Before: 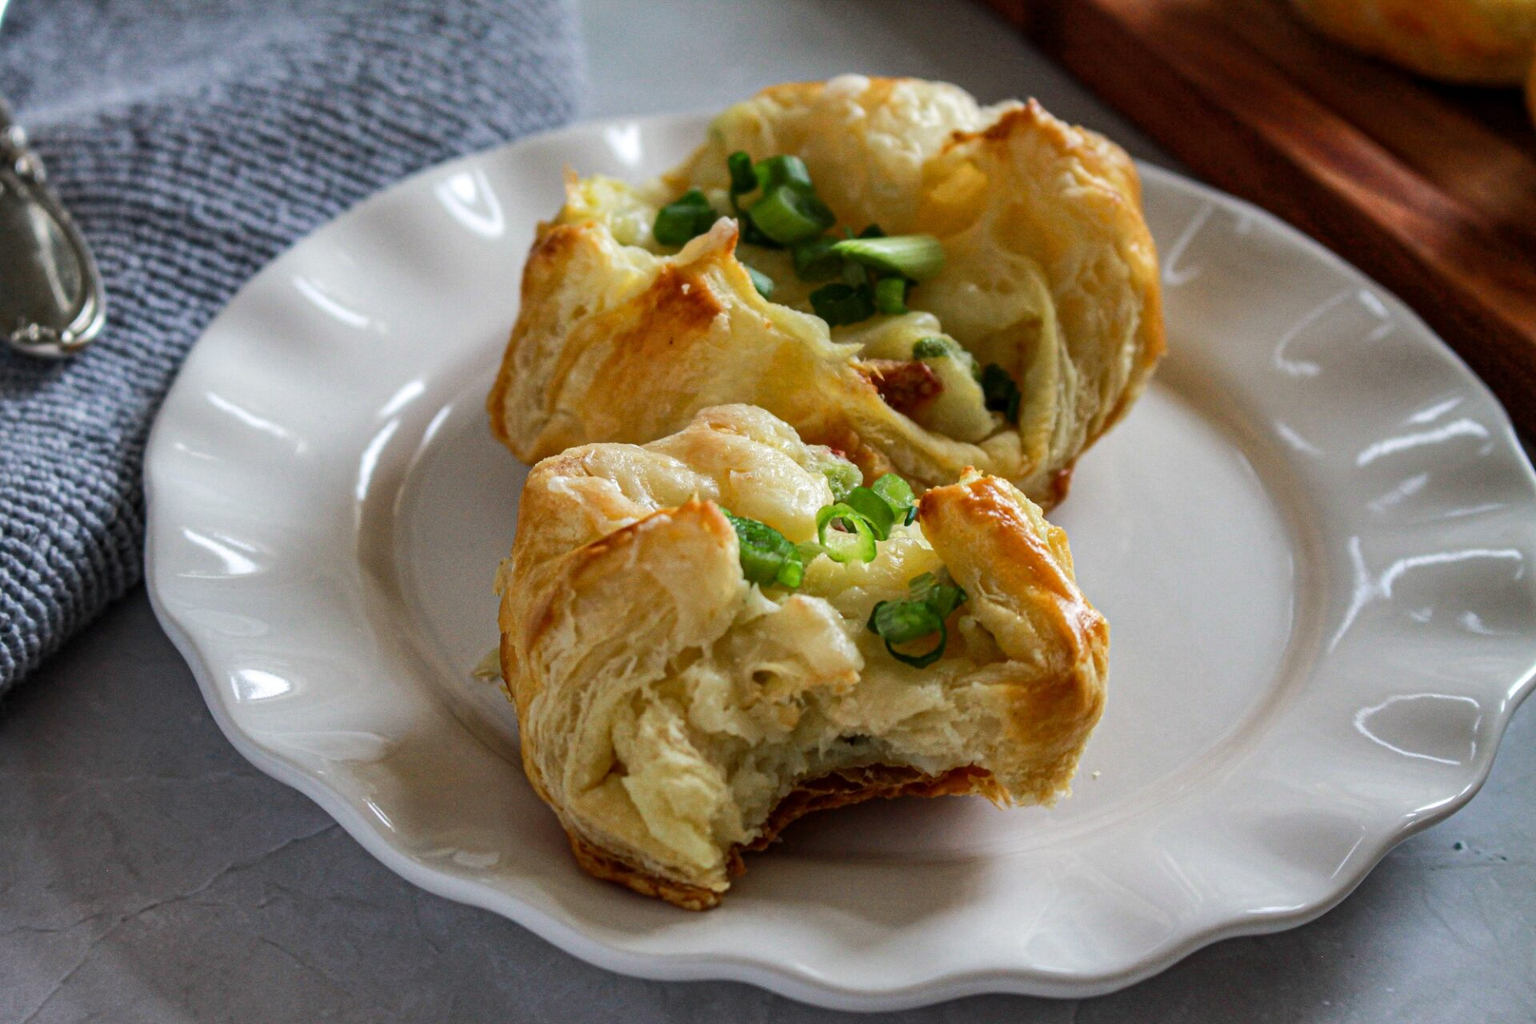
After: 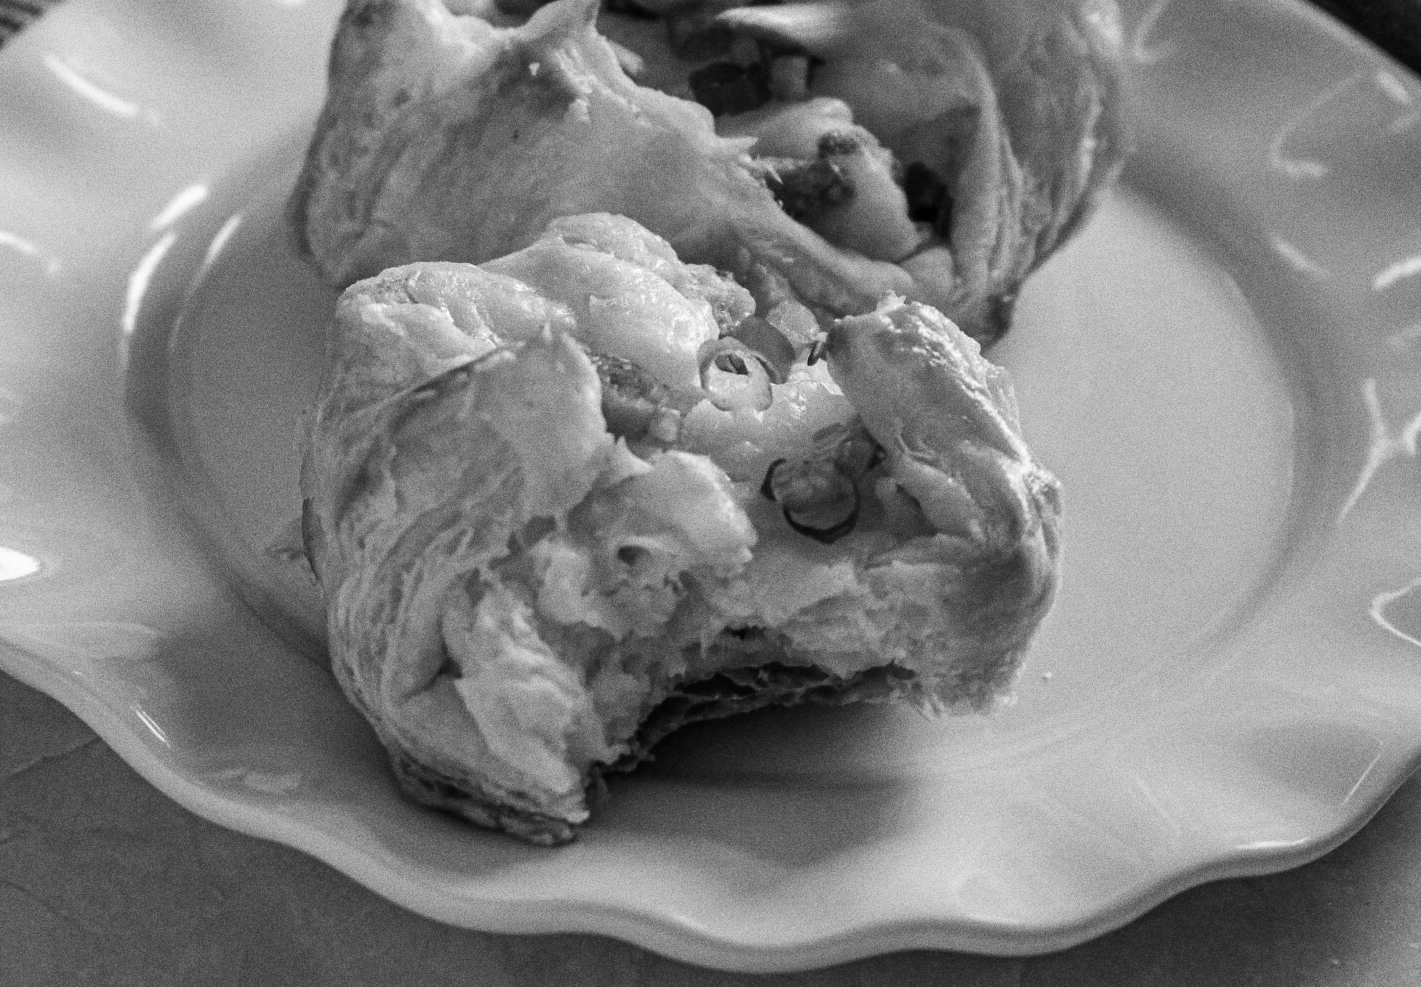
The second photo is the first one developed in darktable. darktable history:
crop: left 16.871%, top 22.857%, right 9.116%
monochrome: a -6.99, b 35.61, size 1.4
grain: coarseness 11.82 ISO, strength 36.67%, mid-tones bias 74.17%
